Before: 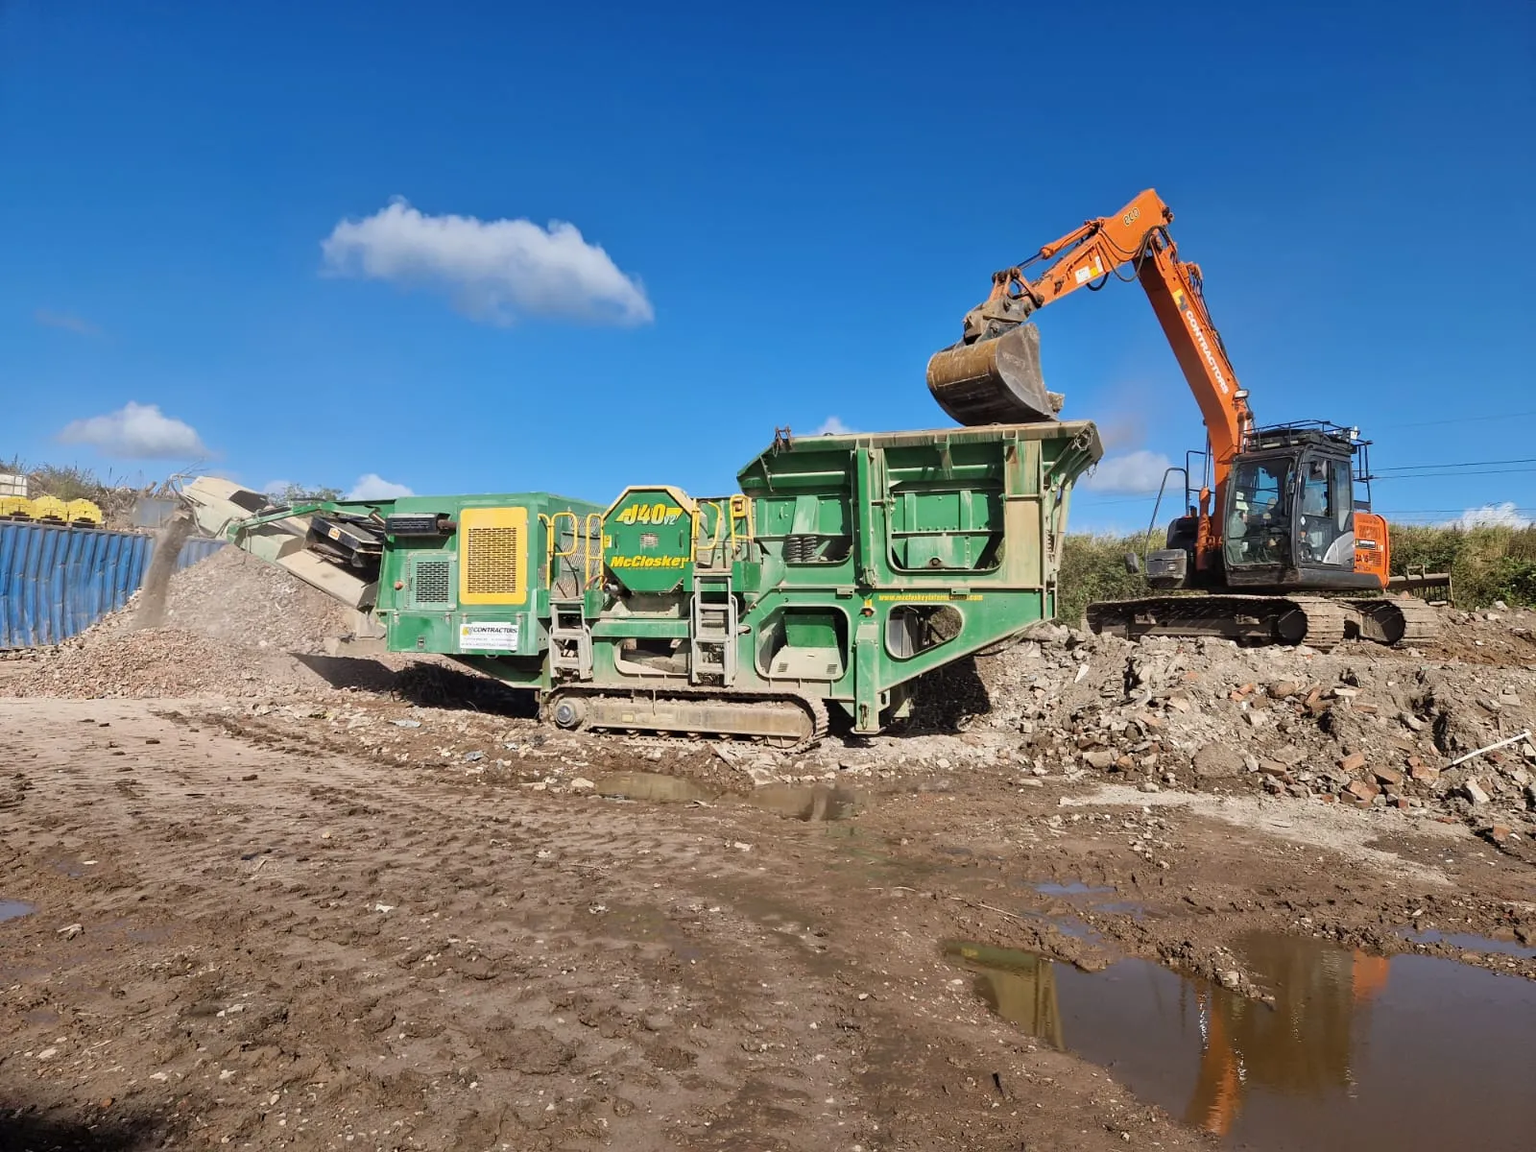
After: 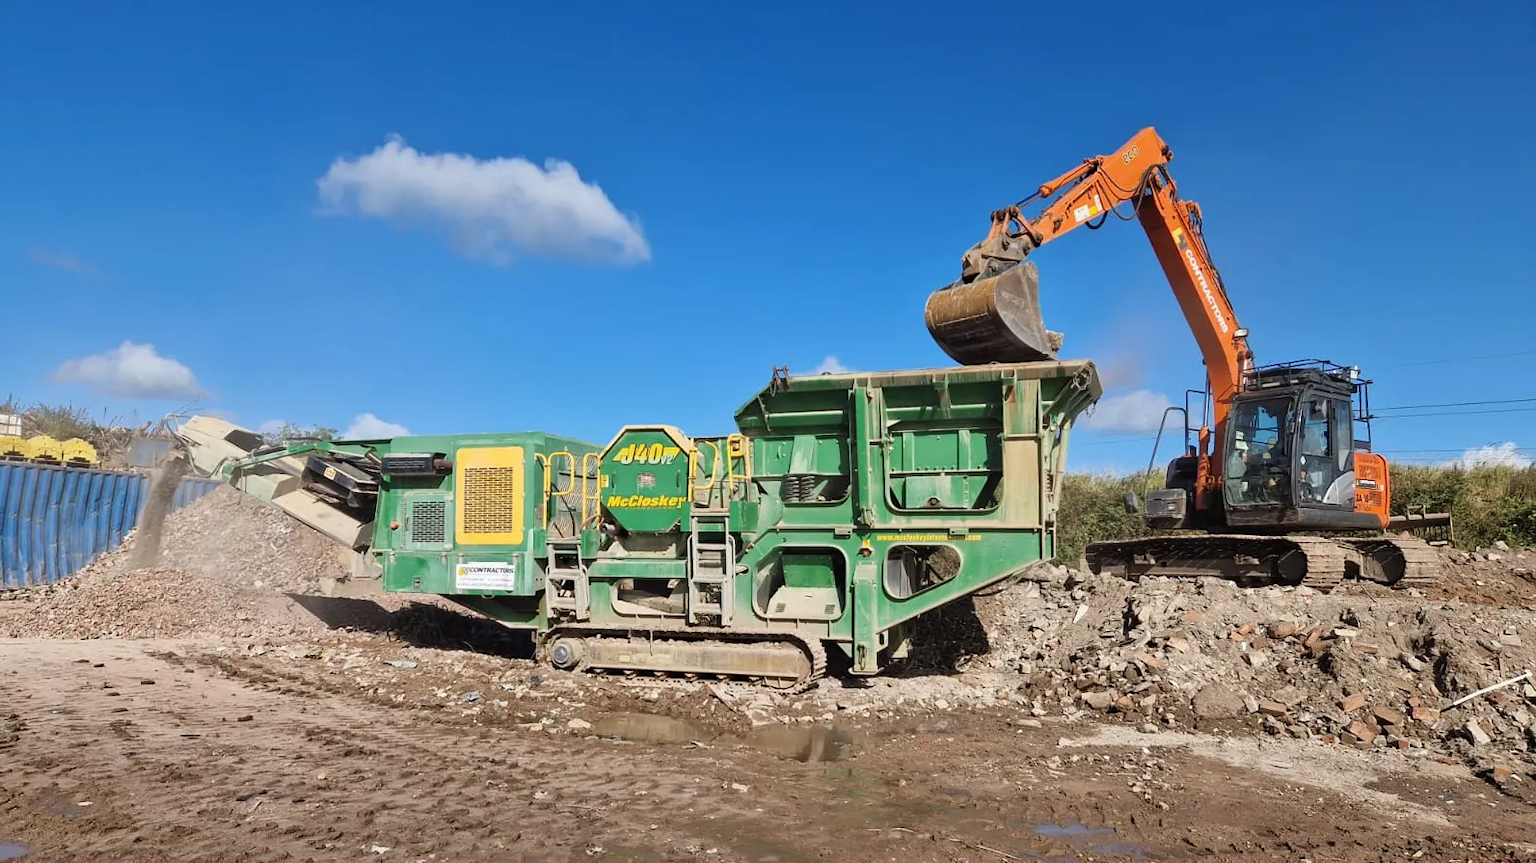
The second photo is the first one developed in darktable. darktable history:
crop: left 0.387%, top 5.469%, bottom 19.809%
tone equalizer: on, module defaults
